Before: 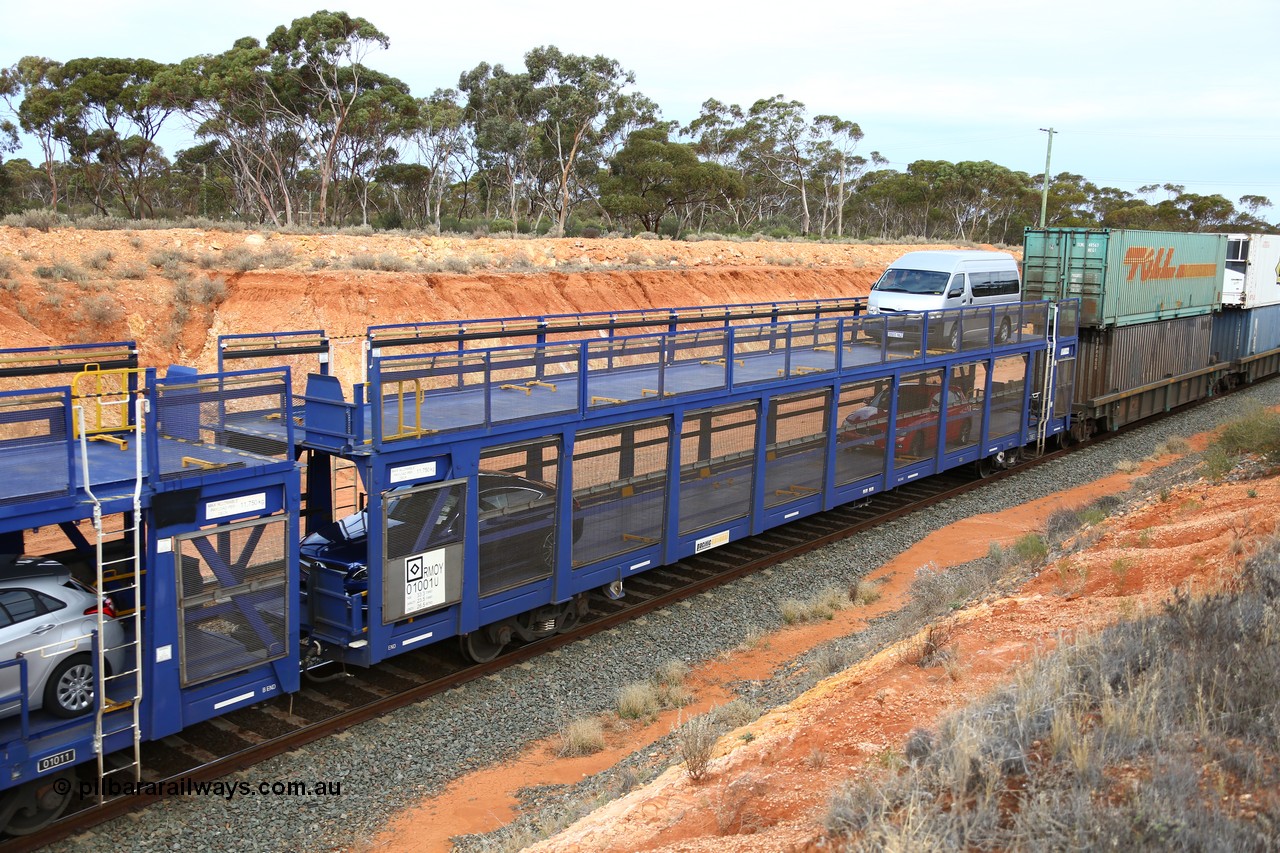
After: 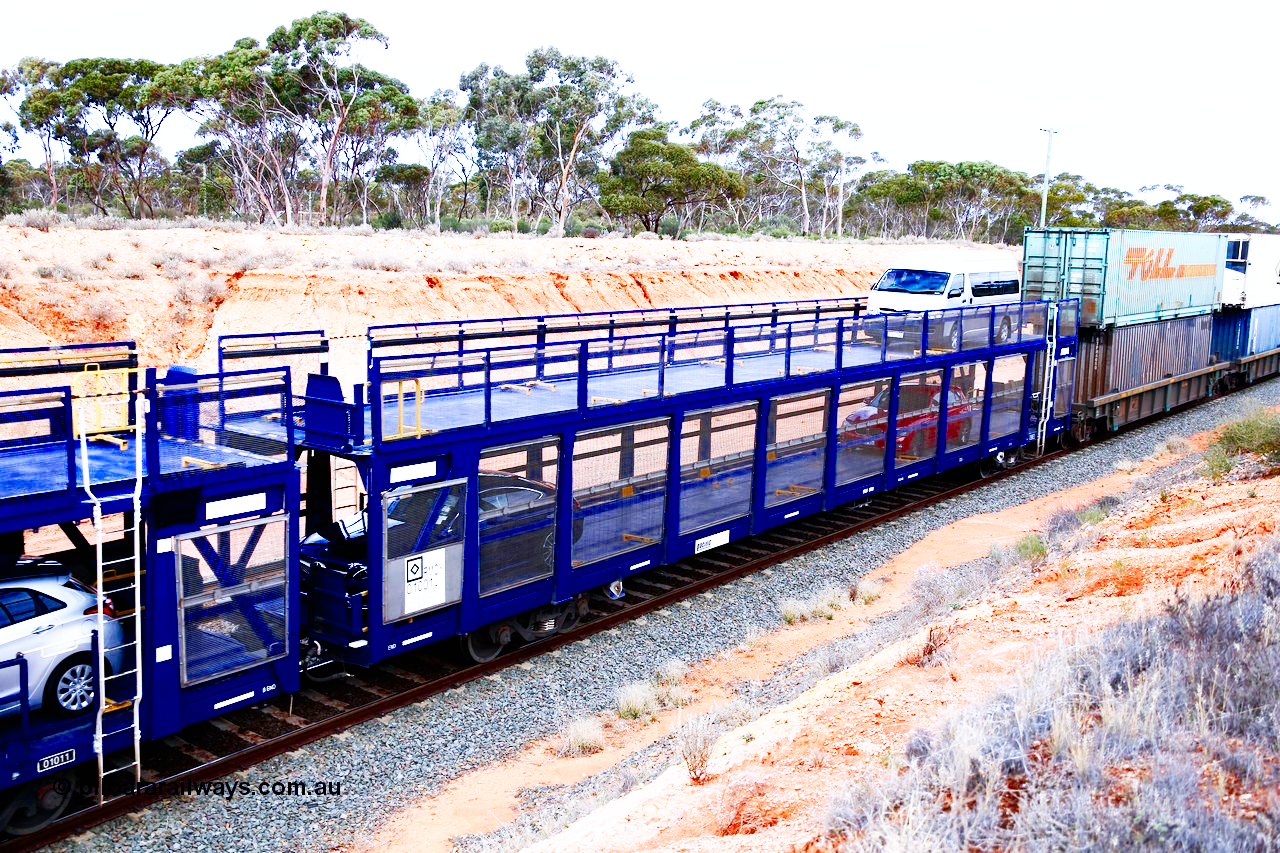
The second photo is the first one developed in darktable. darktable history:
color calibration: gray › normalize channels true, illuminant as shot in camera, x 0.379, y 0.396, temperature 4133.18 K, gamut compression 0.004
color balance rgb: shadows lift › chroma 0.895%, shadows lift › hue 115.12°, global offset › luminance -0.507%, perceptual saturation grading › global saturation 25.516%, perceptual saturation grading › highlights -50.511%, perceptual saturation grading › shadows 30.417%, saturation formula JzAzBz (2021)
base curve: curves: ch0 [(0, 0) (0.007, 0.004) (0.027, 0.03) (0.046, 0.07) (0.207, 0.54) (0.442, 0.872) (0.673, 0.972) (1, 1)], preserve colors none
